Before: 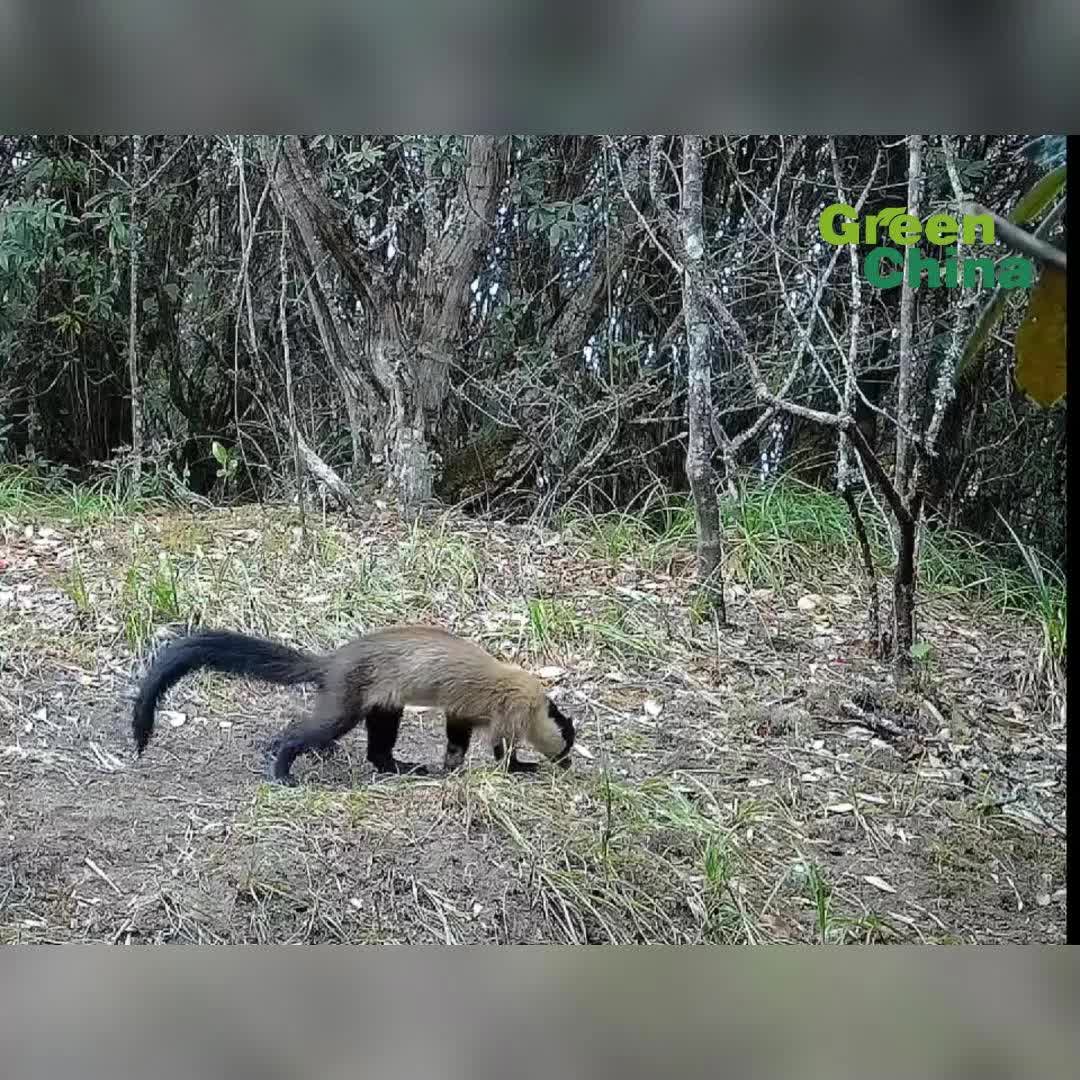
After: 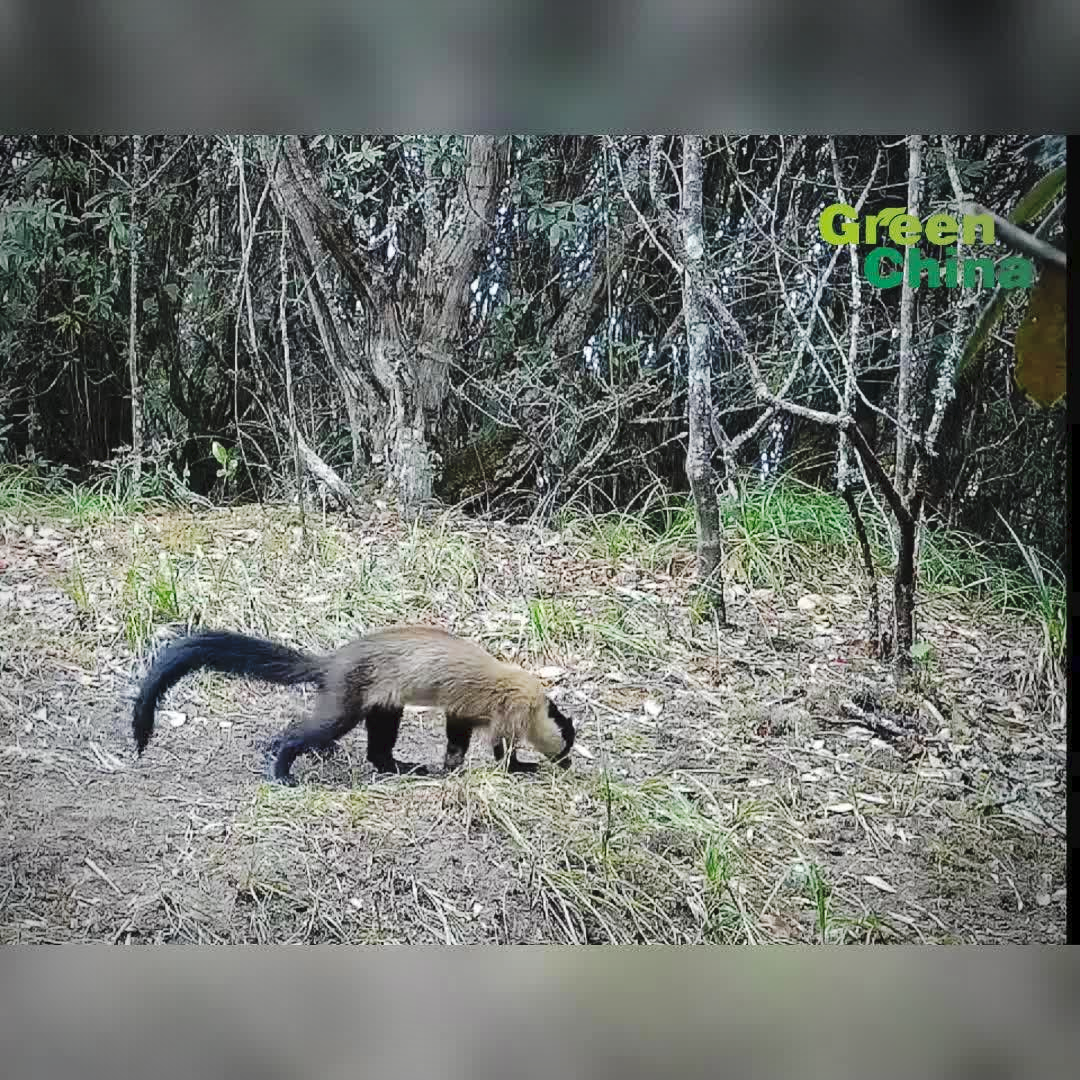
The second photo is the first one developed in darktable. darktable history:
tone curve: curves: ch0 [(0, 0) (0.003, 0.049) (0.011, 0.052) (0.025, 0.061) (0.044, 0.08) (0.069, 0.101) (0.1, 0.119) (0.136, 0.139) (0.177, 0.172) (0.224, 0.222) (0.277, 0.292) (0.335, 0.367) (0.399, 0.444) (0.468, 0.538) (0.543, 0.623) (0.623, 0.713) (0.709, 0.784) (0.801, 0.844) (0.898, 0.916) (1, 1)], preserve colors none
vignetting: unbound false
